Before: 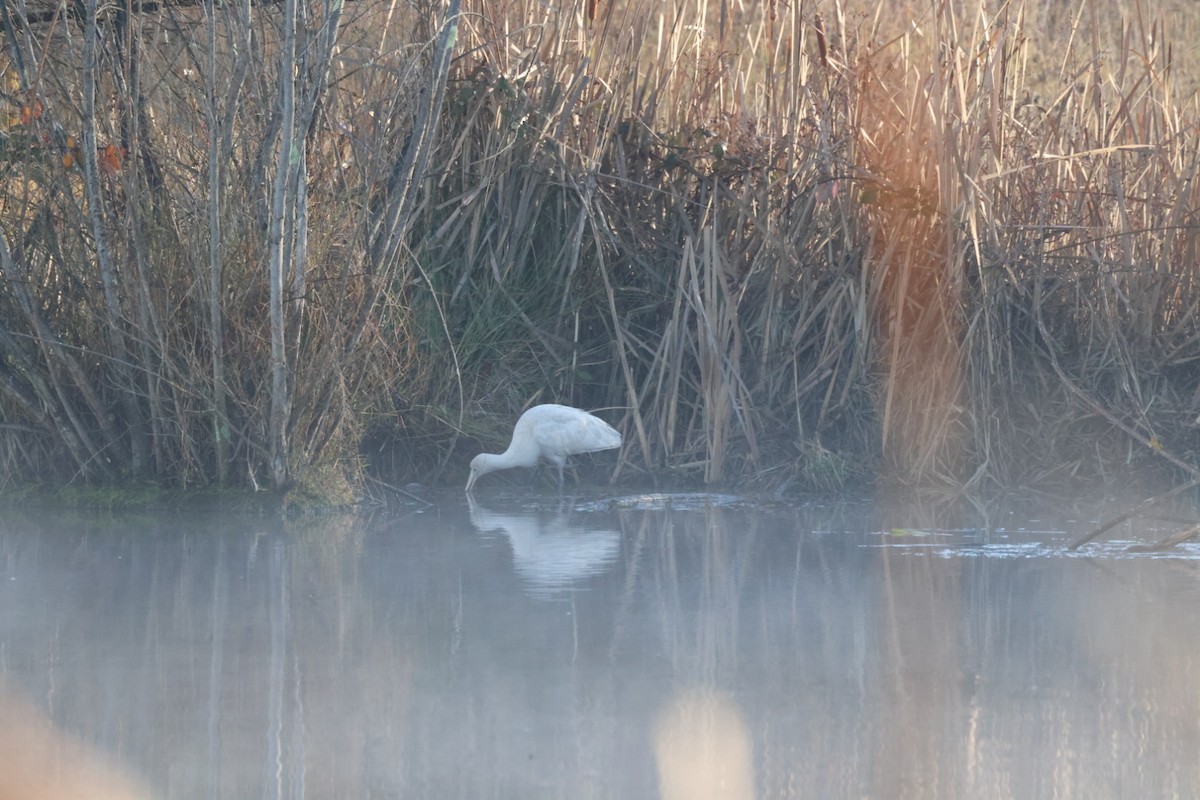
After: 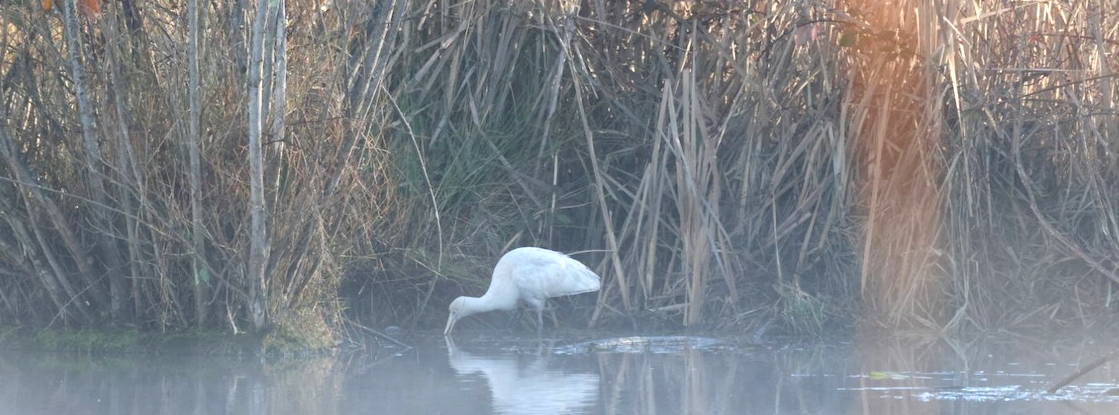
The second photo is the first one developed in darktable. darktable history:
exposure: exposure 0.525 EV, compensate highlight preservation false
crop: left 1.759%, top 19.732%, right 4.919%, bottom 28.386%
